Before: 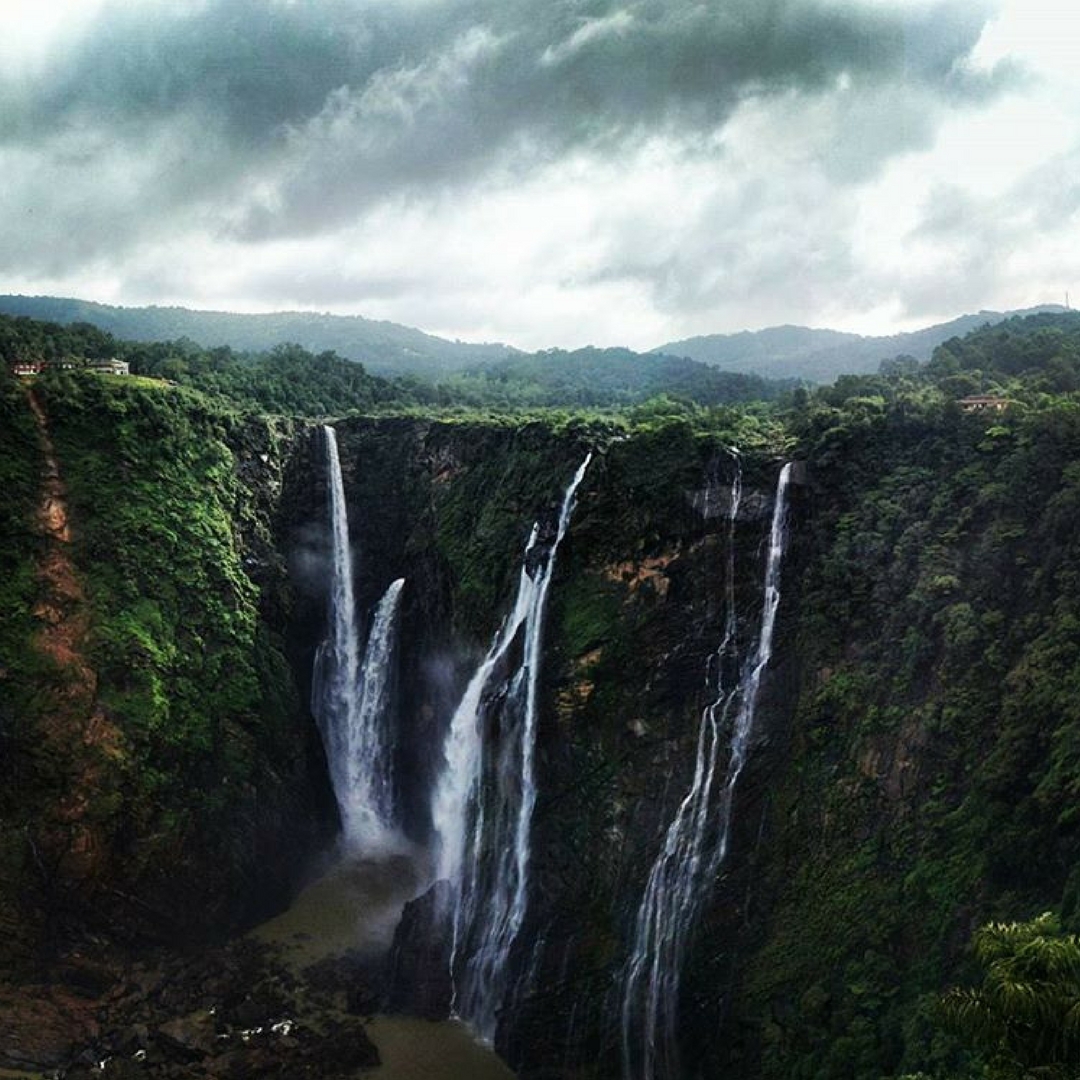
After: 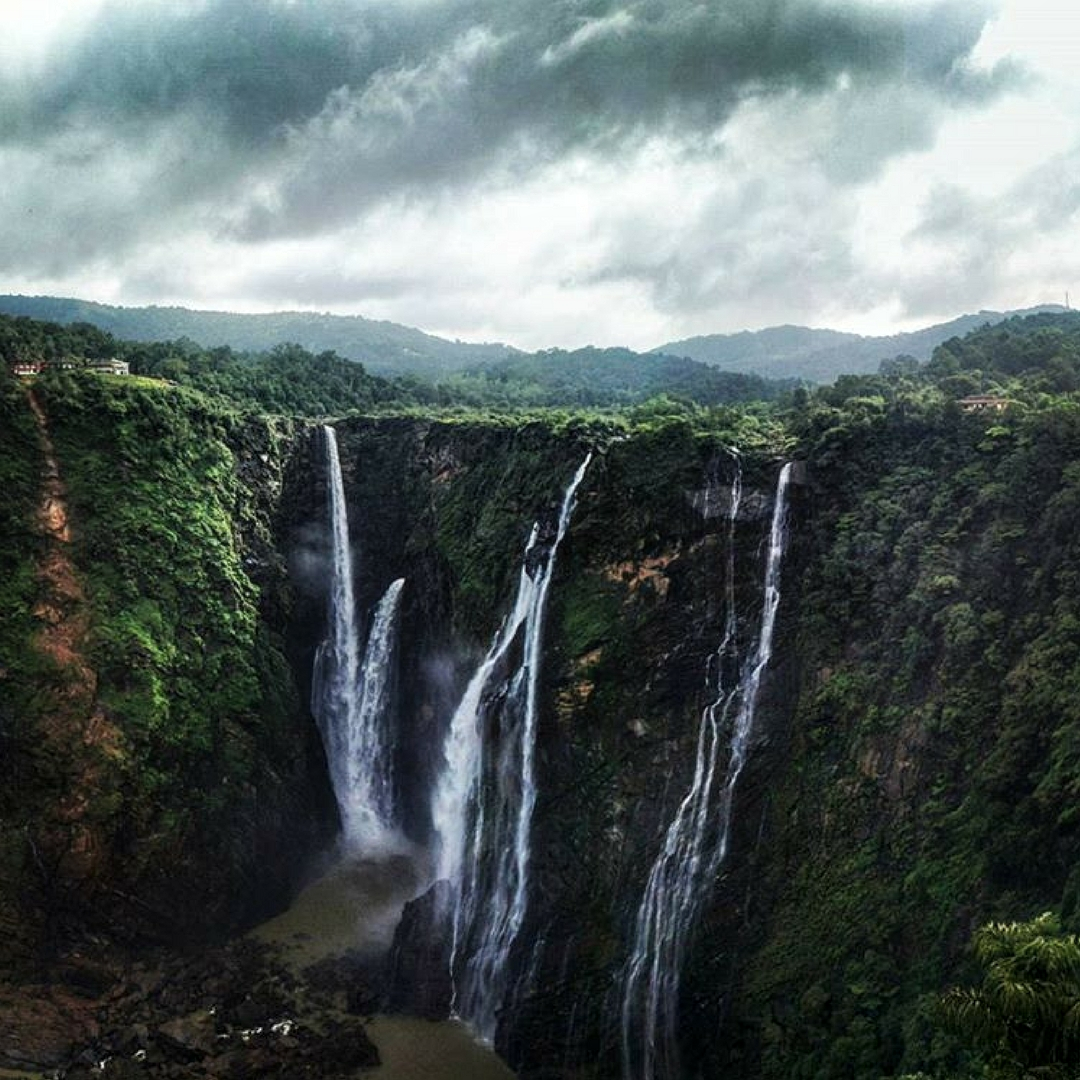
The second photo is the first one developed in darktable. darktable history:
levels: levels [0, 0.498, 0.996]
local contrast: on, module defaults
